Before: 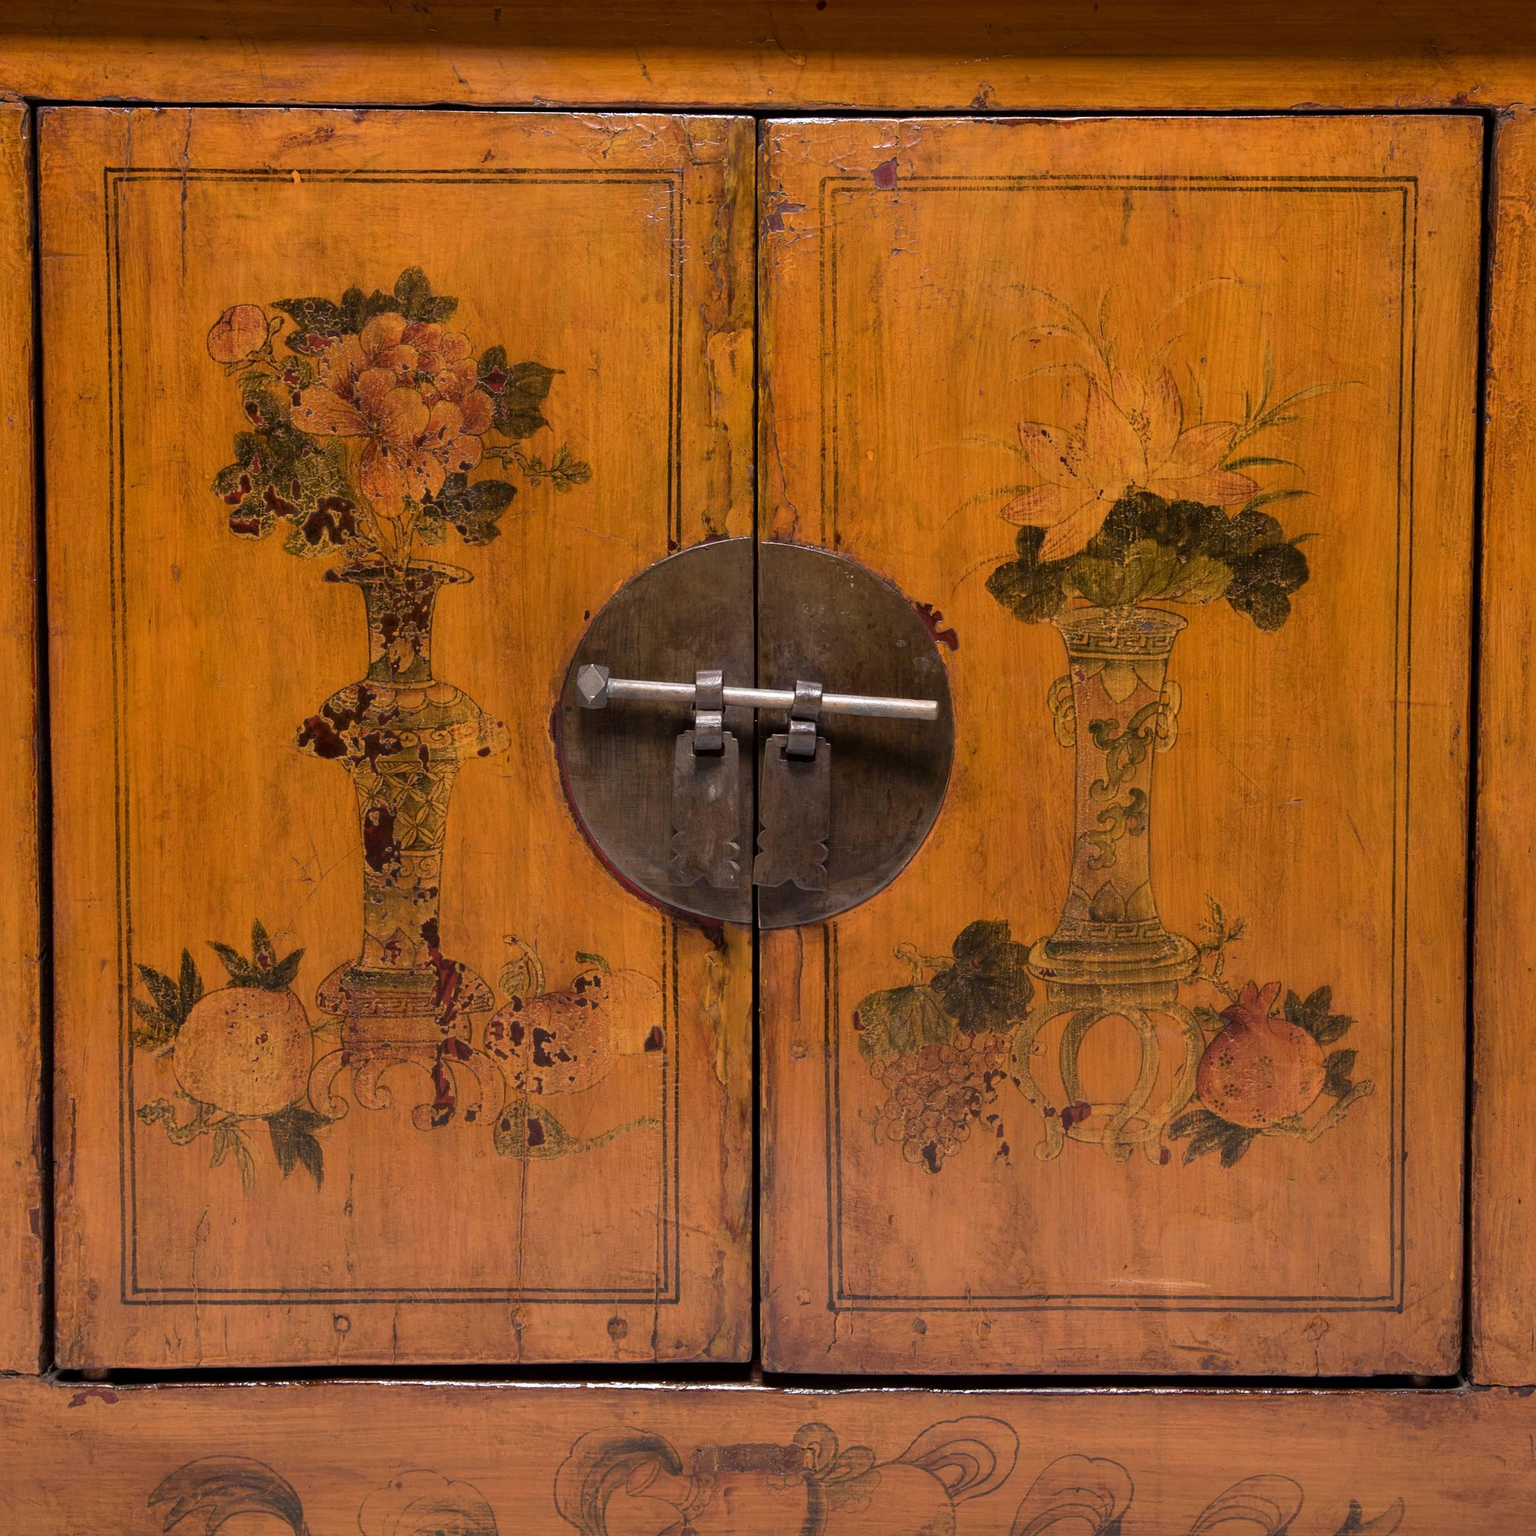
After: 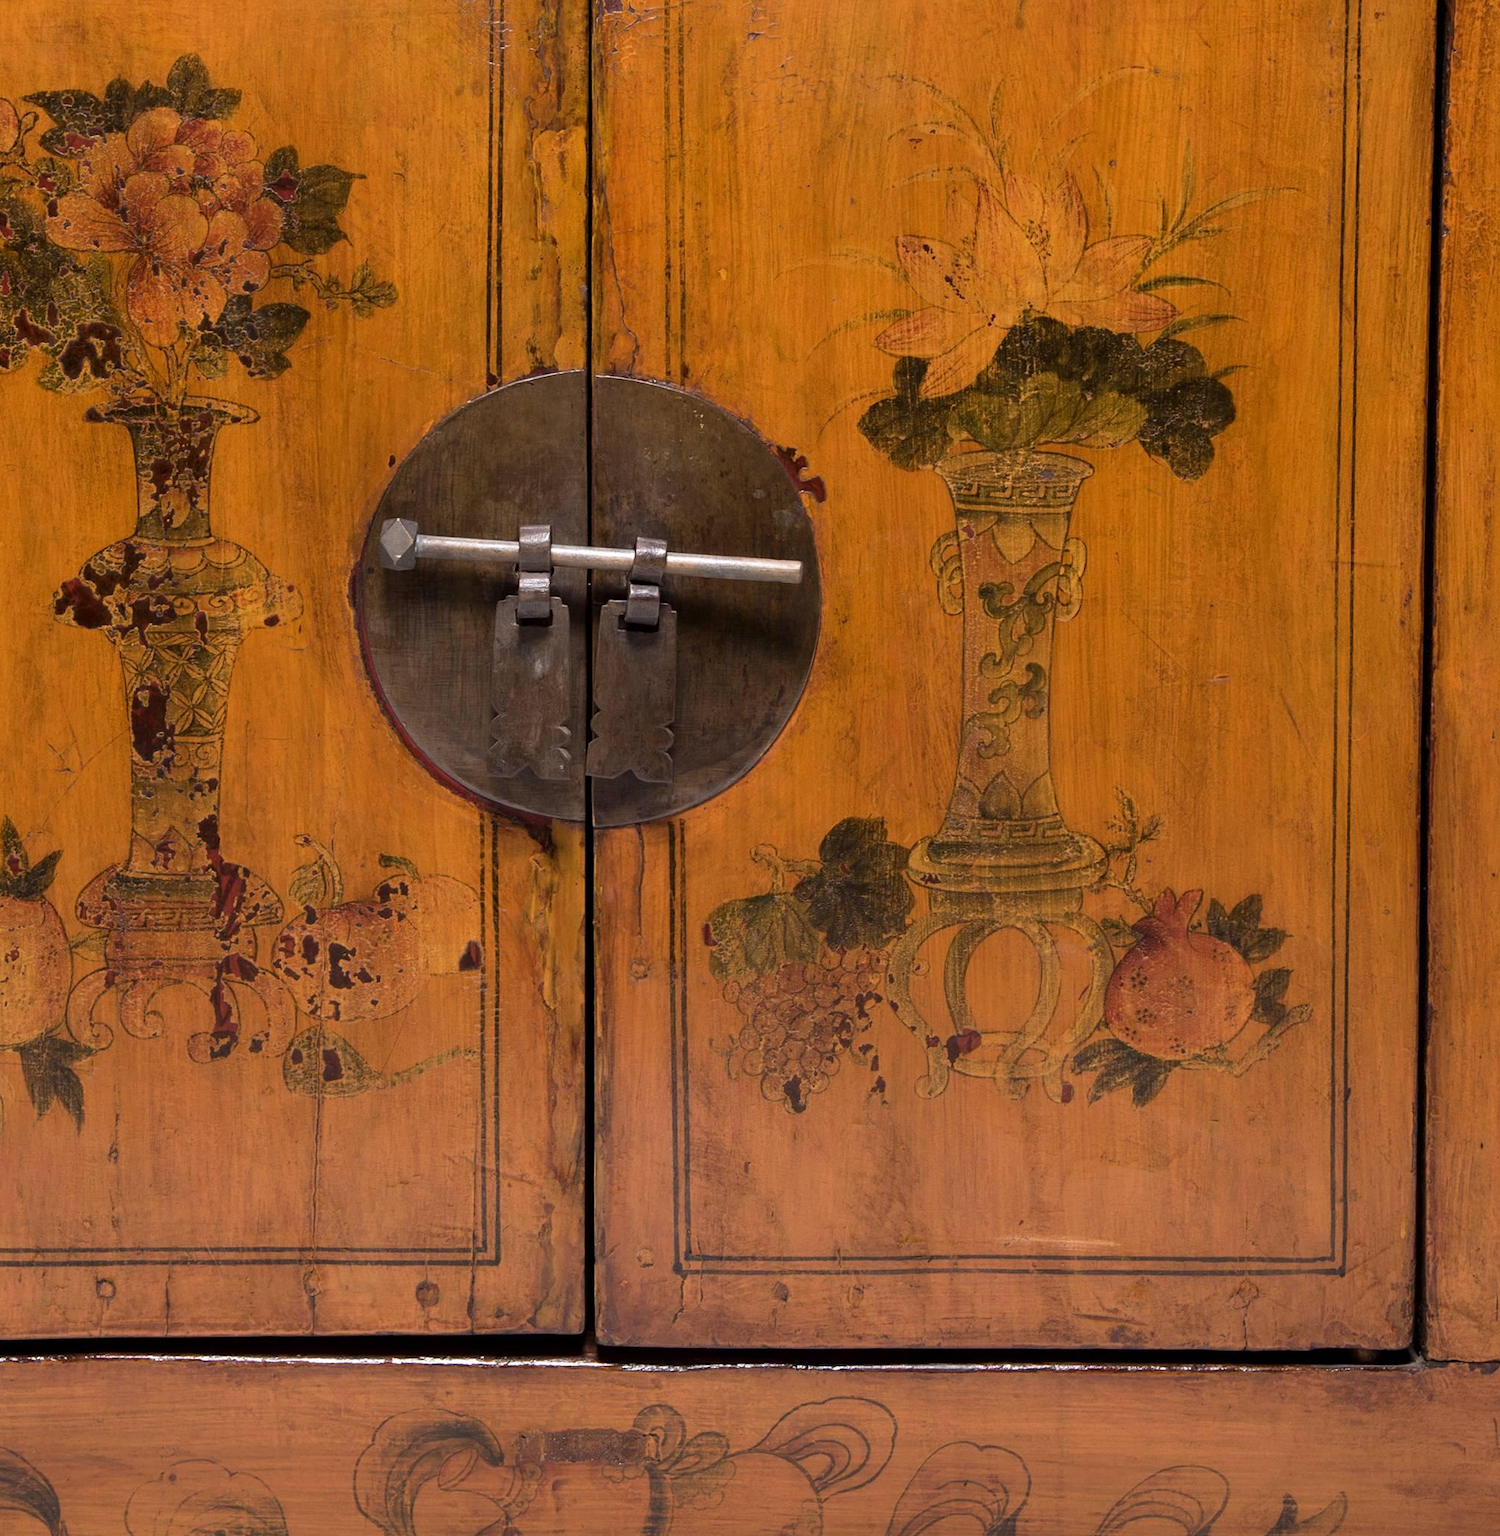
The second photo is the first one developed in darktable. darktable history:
crop: left 16.408%, top 14.393%
